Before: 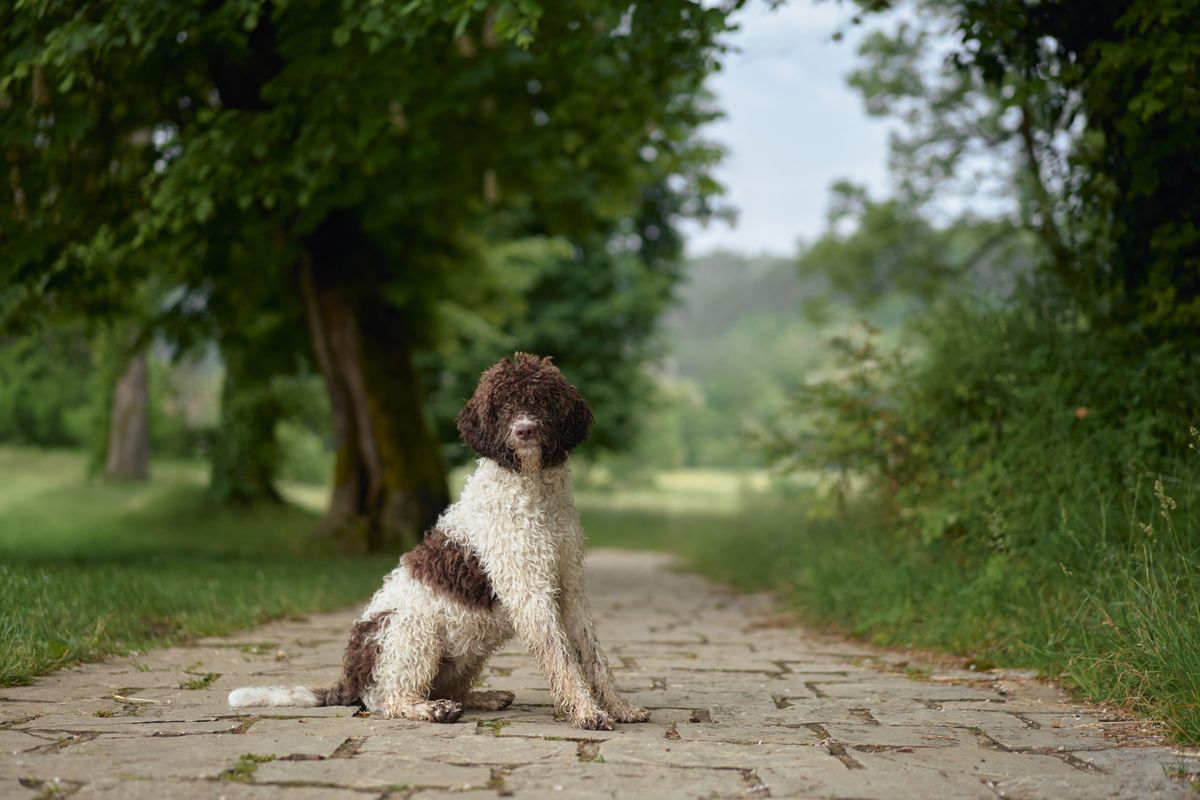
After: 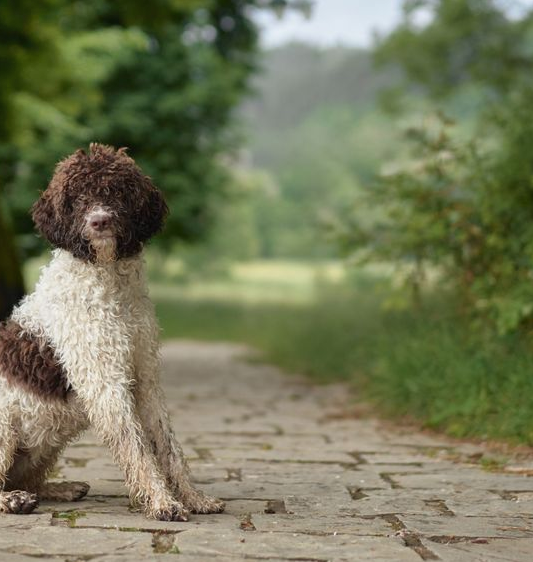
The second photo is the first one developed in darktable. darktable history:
crop: left 35.432%, top 26.233%, right 20.145%, bottom 3.432%
shadows and highlights: soften with gaussian
